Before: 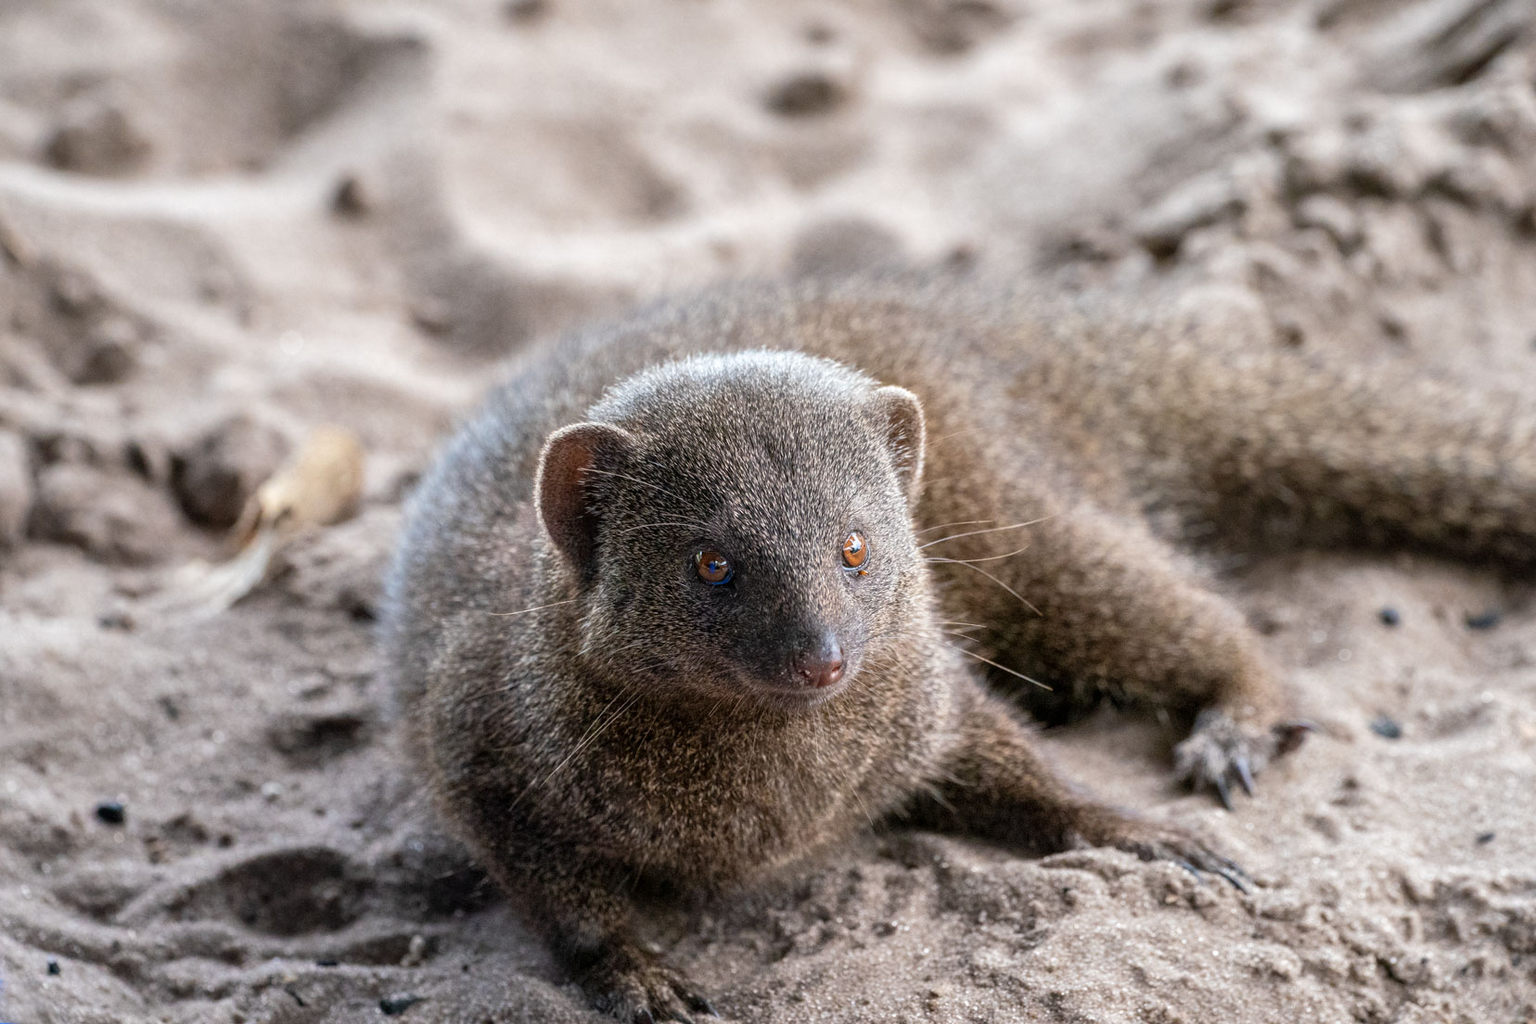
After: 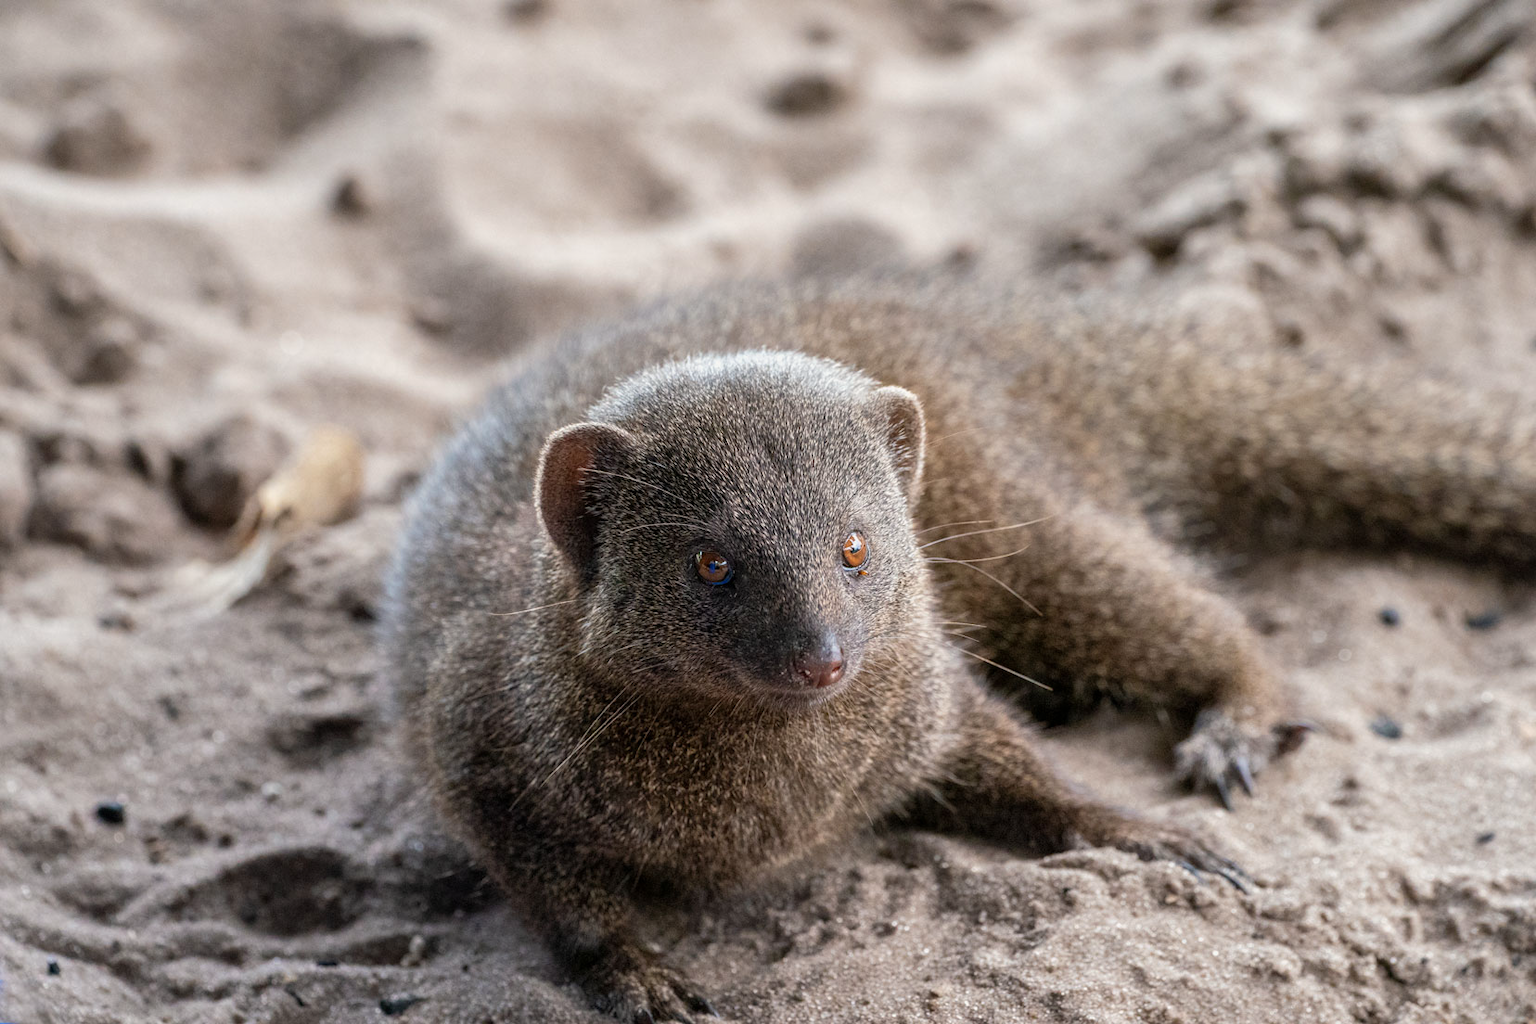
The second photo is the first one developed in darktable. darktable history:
white balance: red 1.009, blue 0.985
exposure: exposure -0.116 EV, compensate exposure bias true, compensate highlight preservation false
